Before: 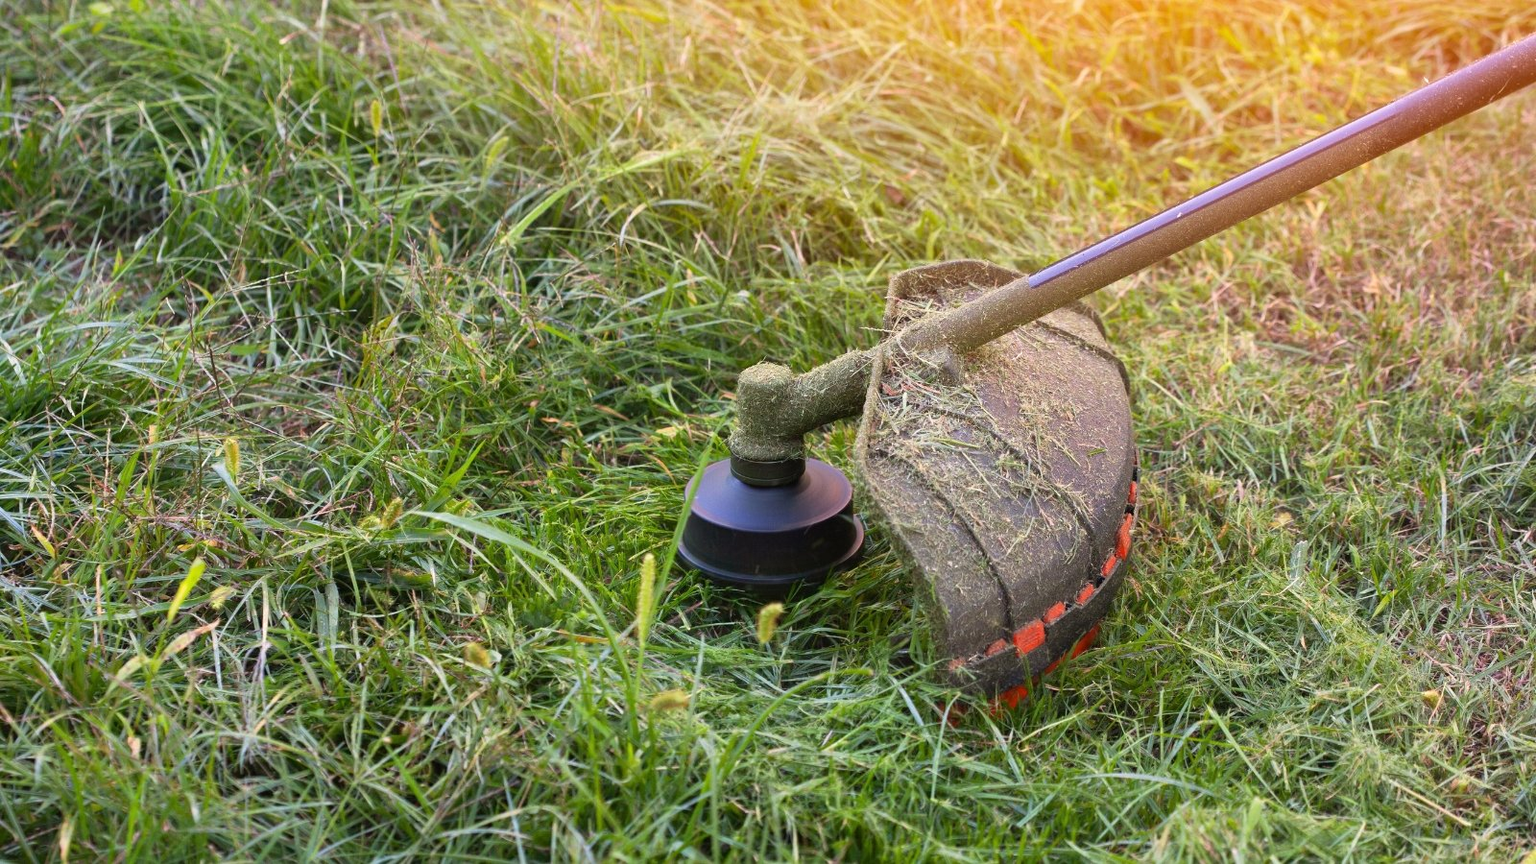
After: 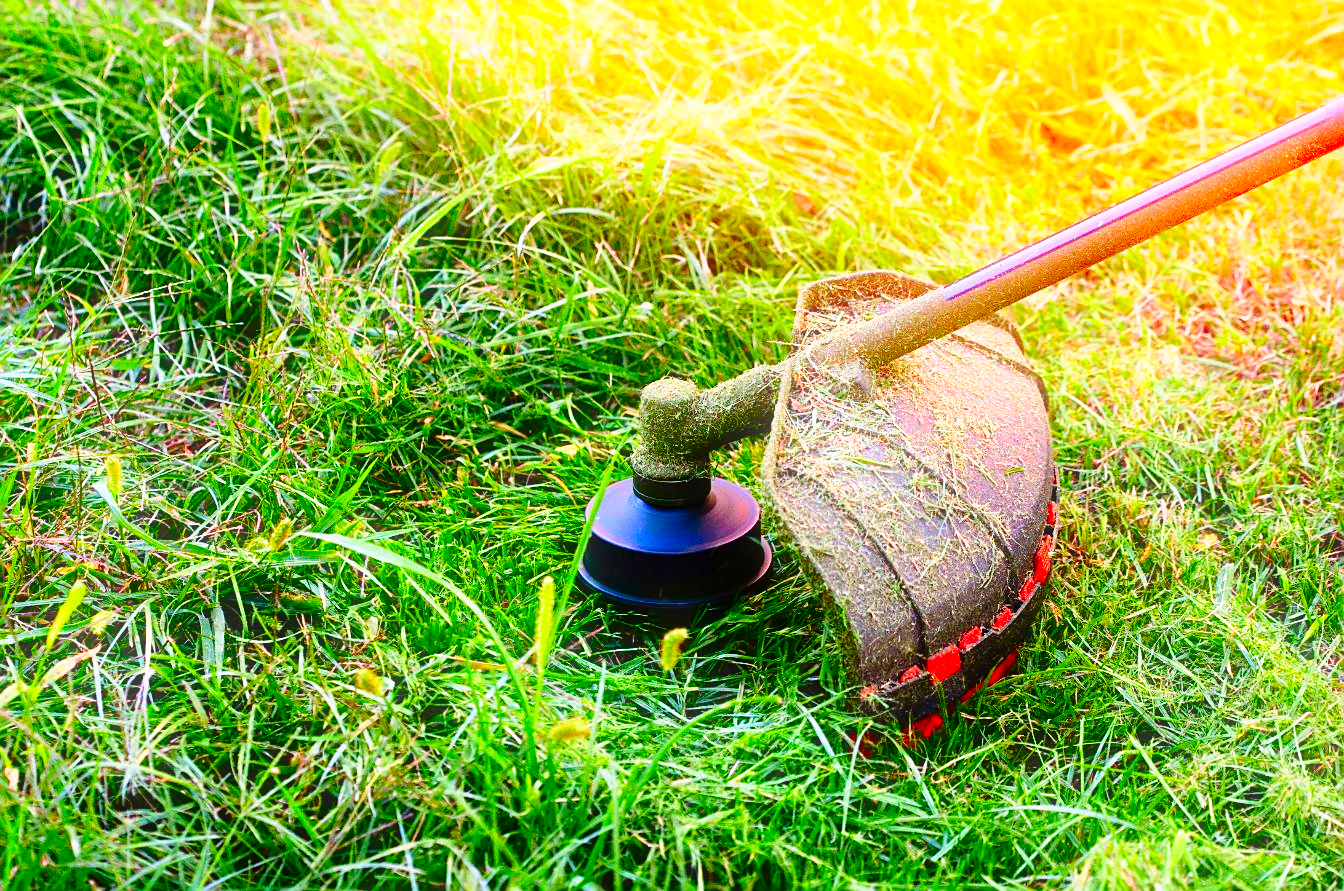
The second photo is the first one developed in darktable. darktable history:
base curve: curves: ch0 [(0, 0) (0.04, 0.03) (0.133, 0.232) (0.448, 0.748) (0.843, 0.968) (1, 1)], preserve colors none
crop: left 8.026%, right 7.374%
color contrast: green-magenta contrast 1.69, blue-yellow contrast 1.49
bloom: size 5%, threshold 95%, strength 15%
contrast brightness saturation: contrast 0.12, brightness -0.12, saturation 0.2
white balance: red 0.982, blue 1.018
sharpen: on, module defaults
